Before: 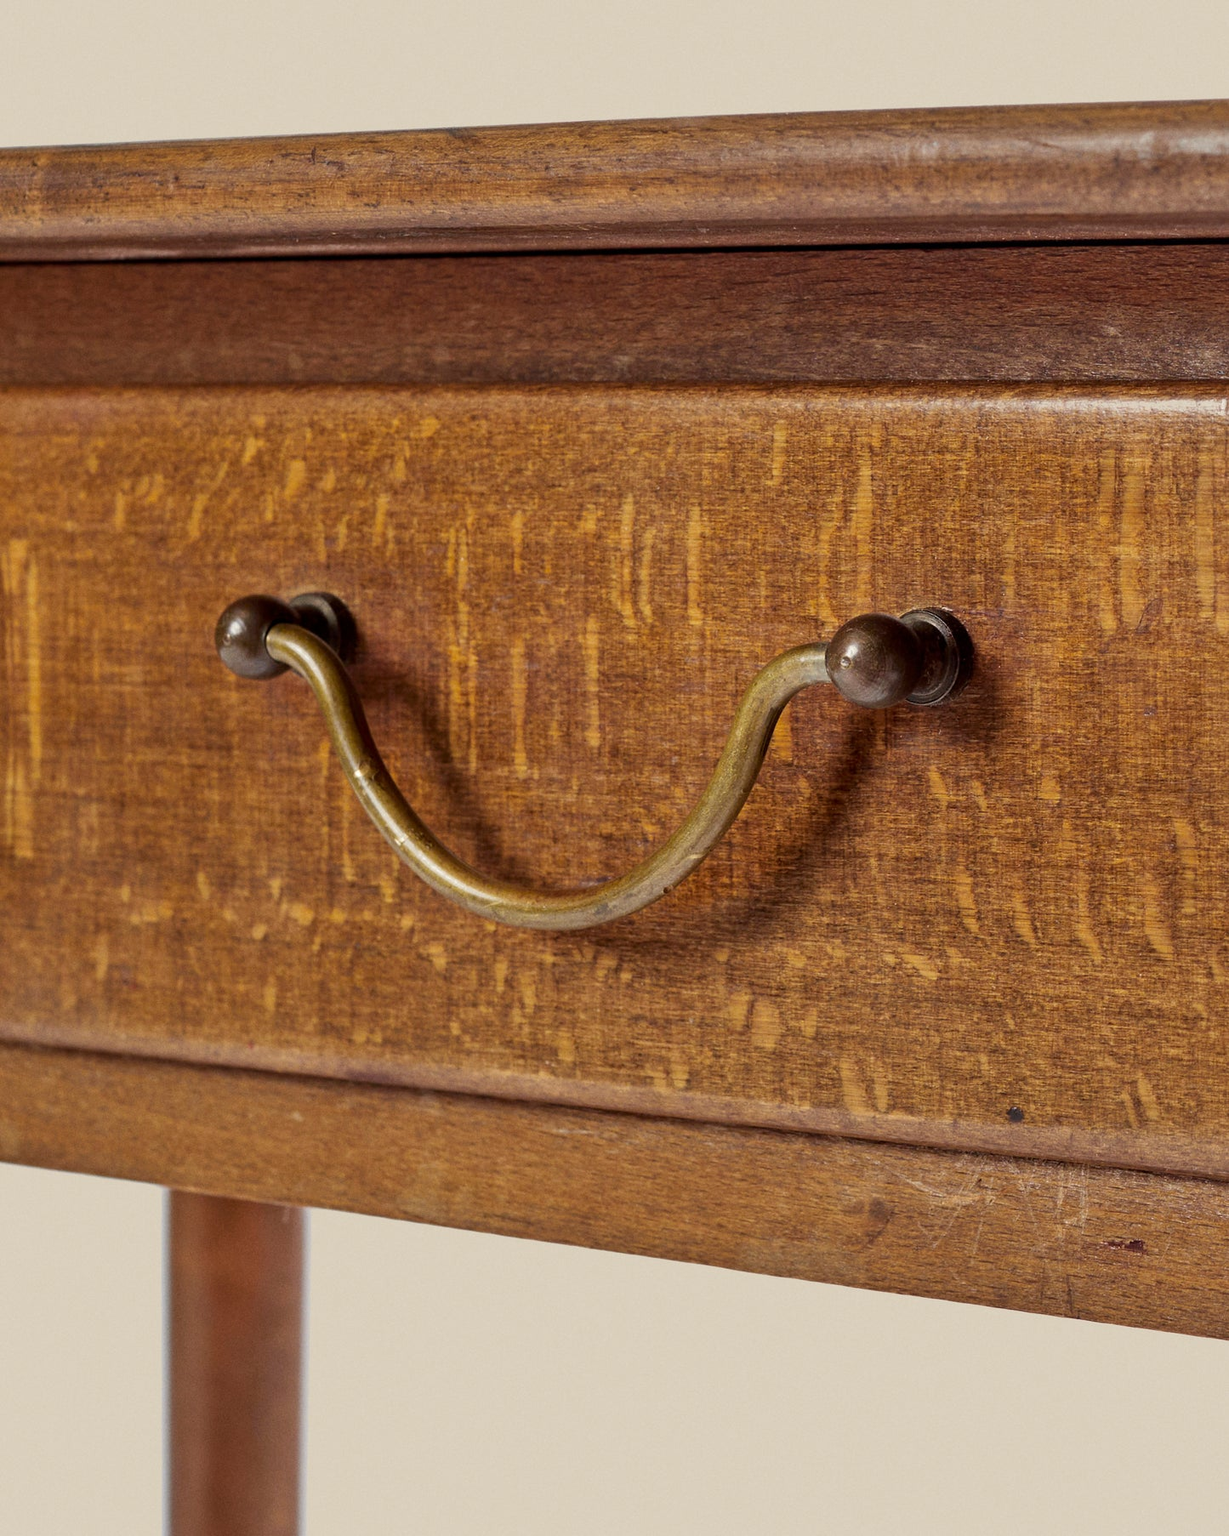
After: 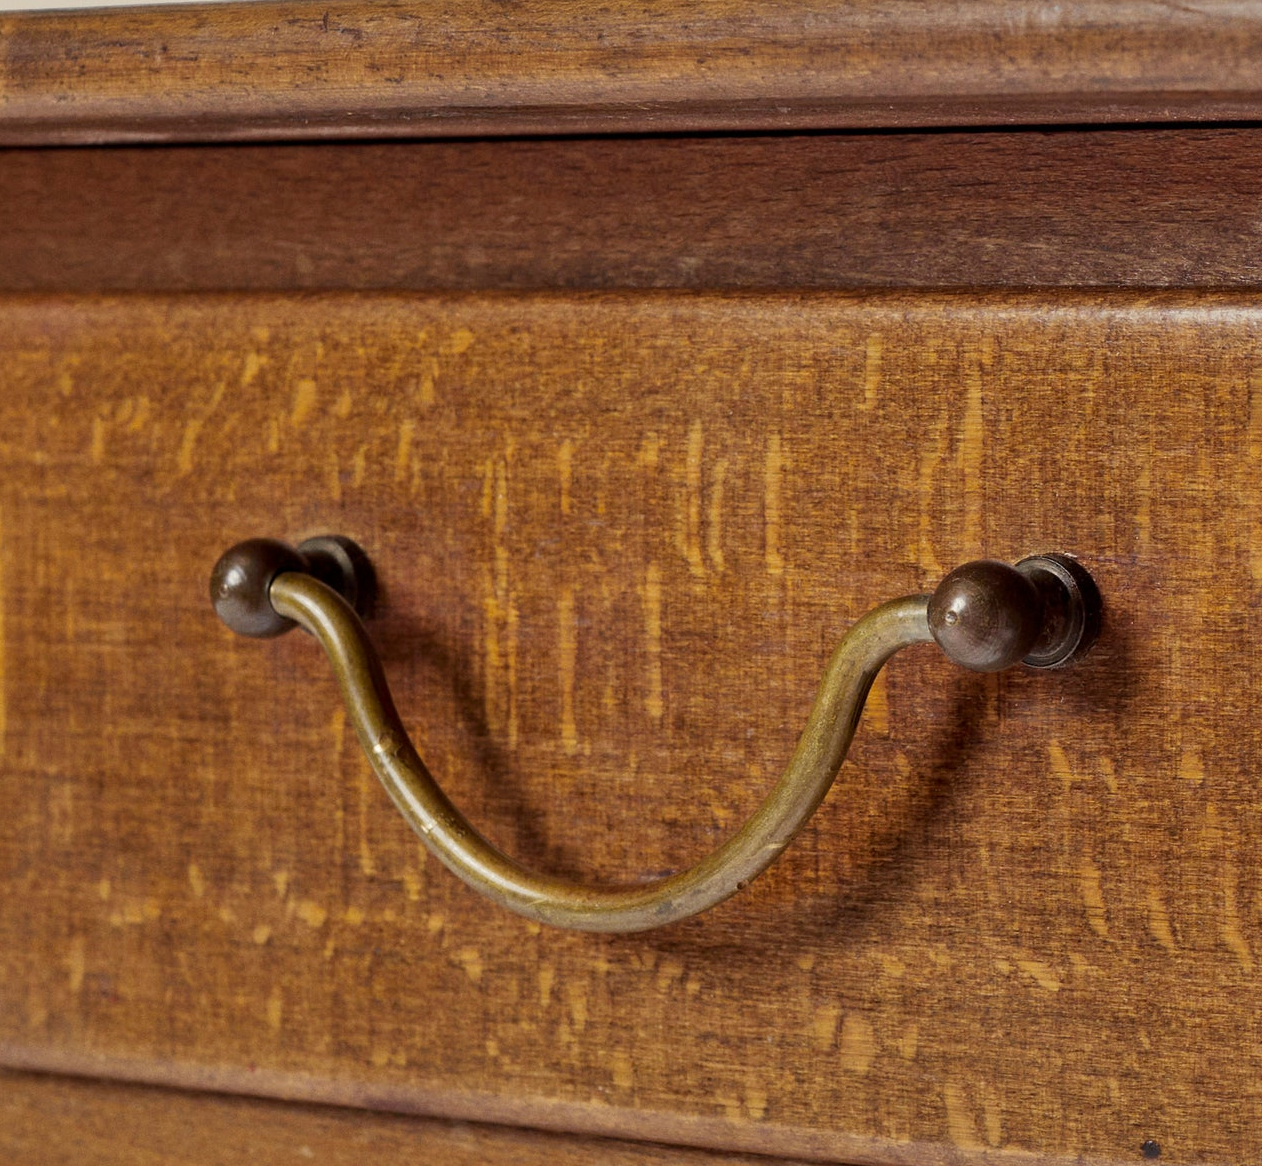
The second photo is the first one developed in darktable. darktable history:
crop: left 3.015%, top 8.969%, right 9.647%, bottom 26.457%
exposure: exposure -0.072 EV, compensate highlight preservation false
